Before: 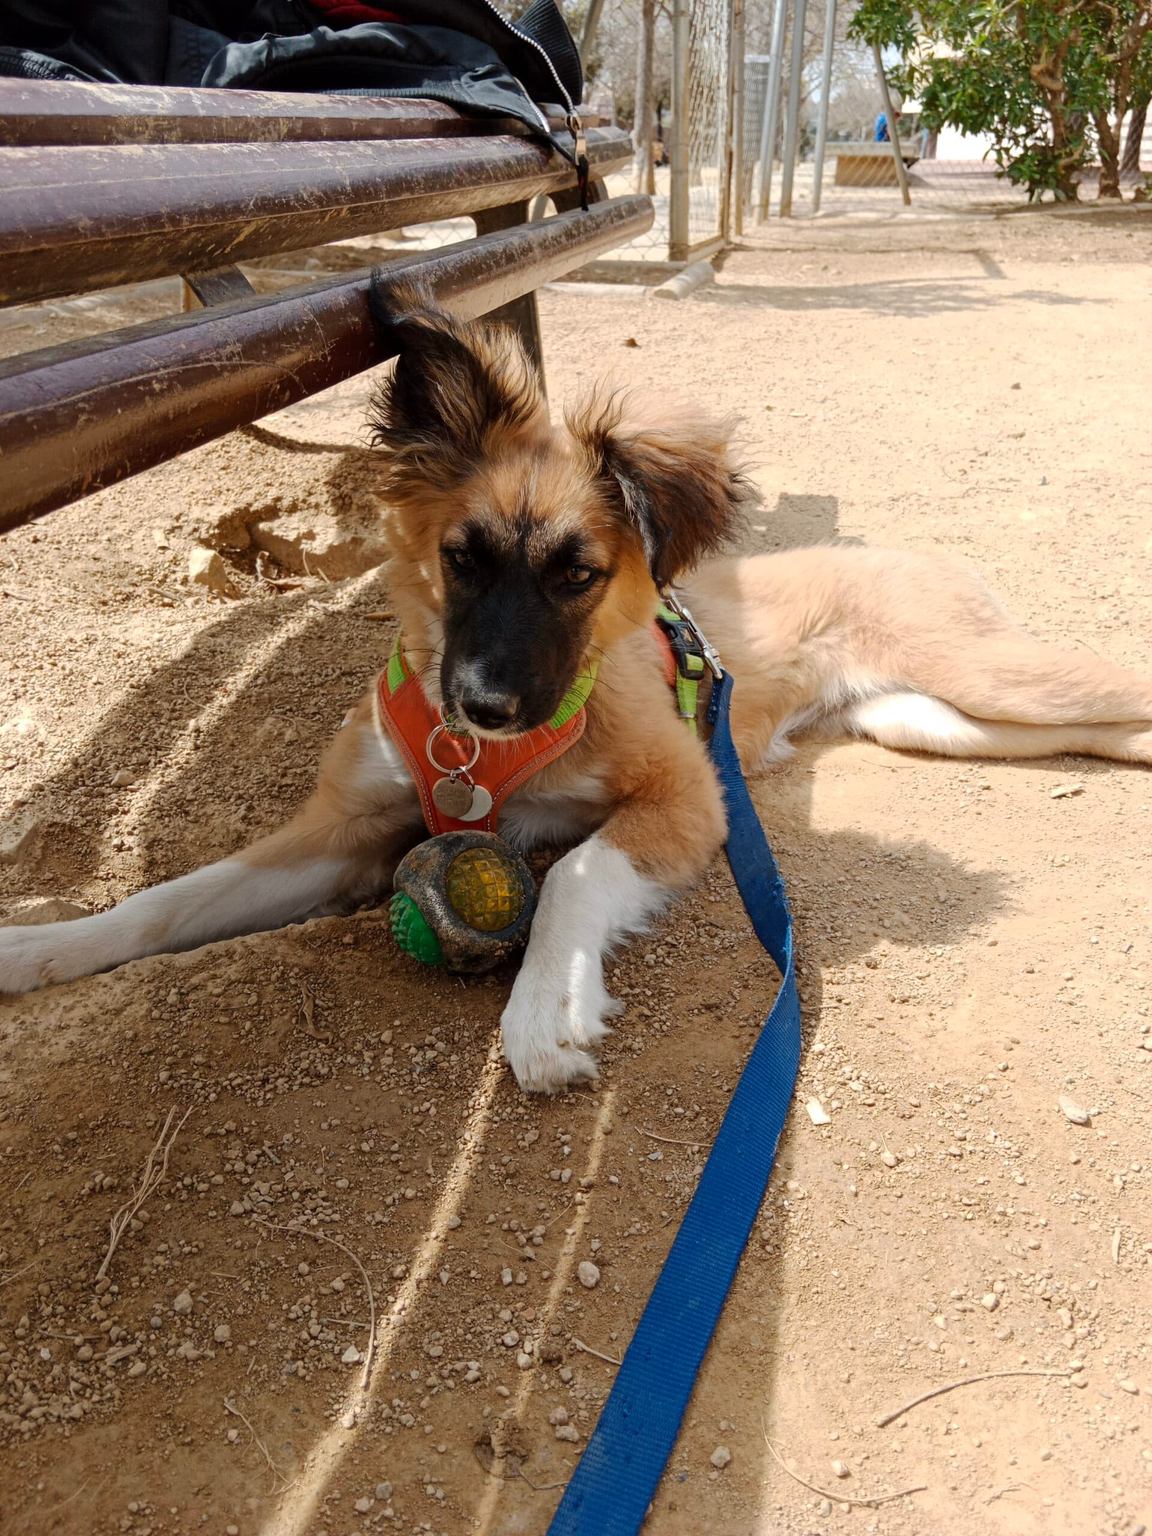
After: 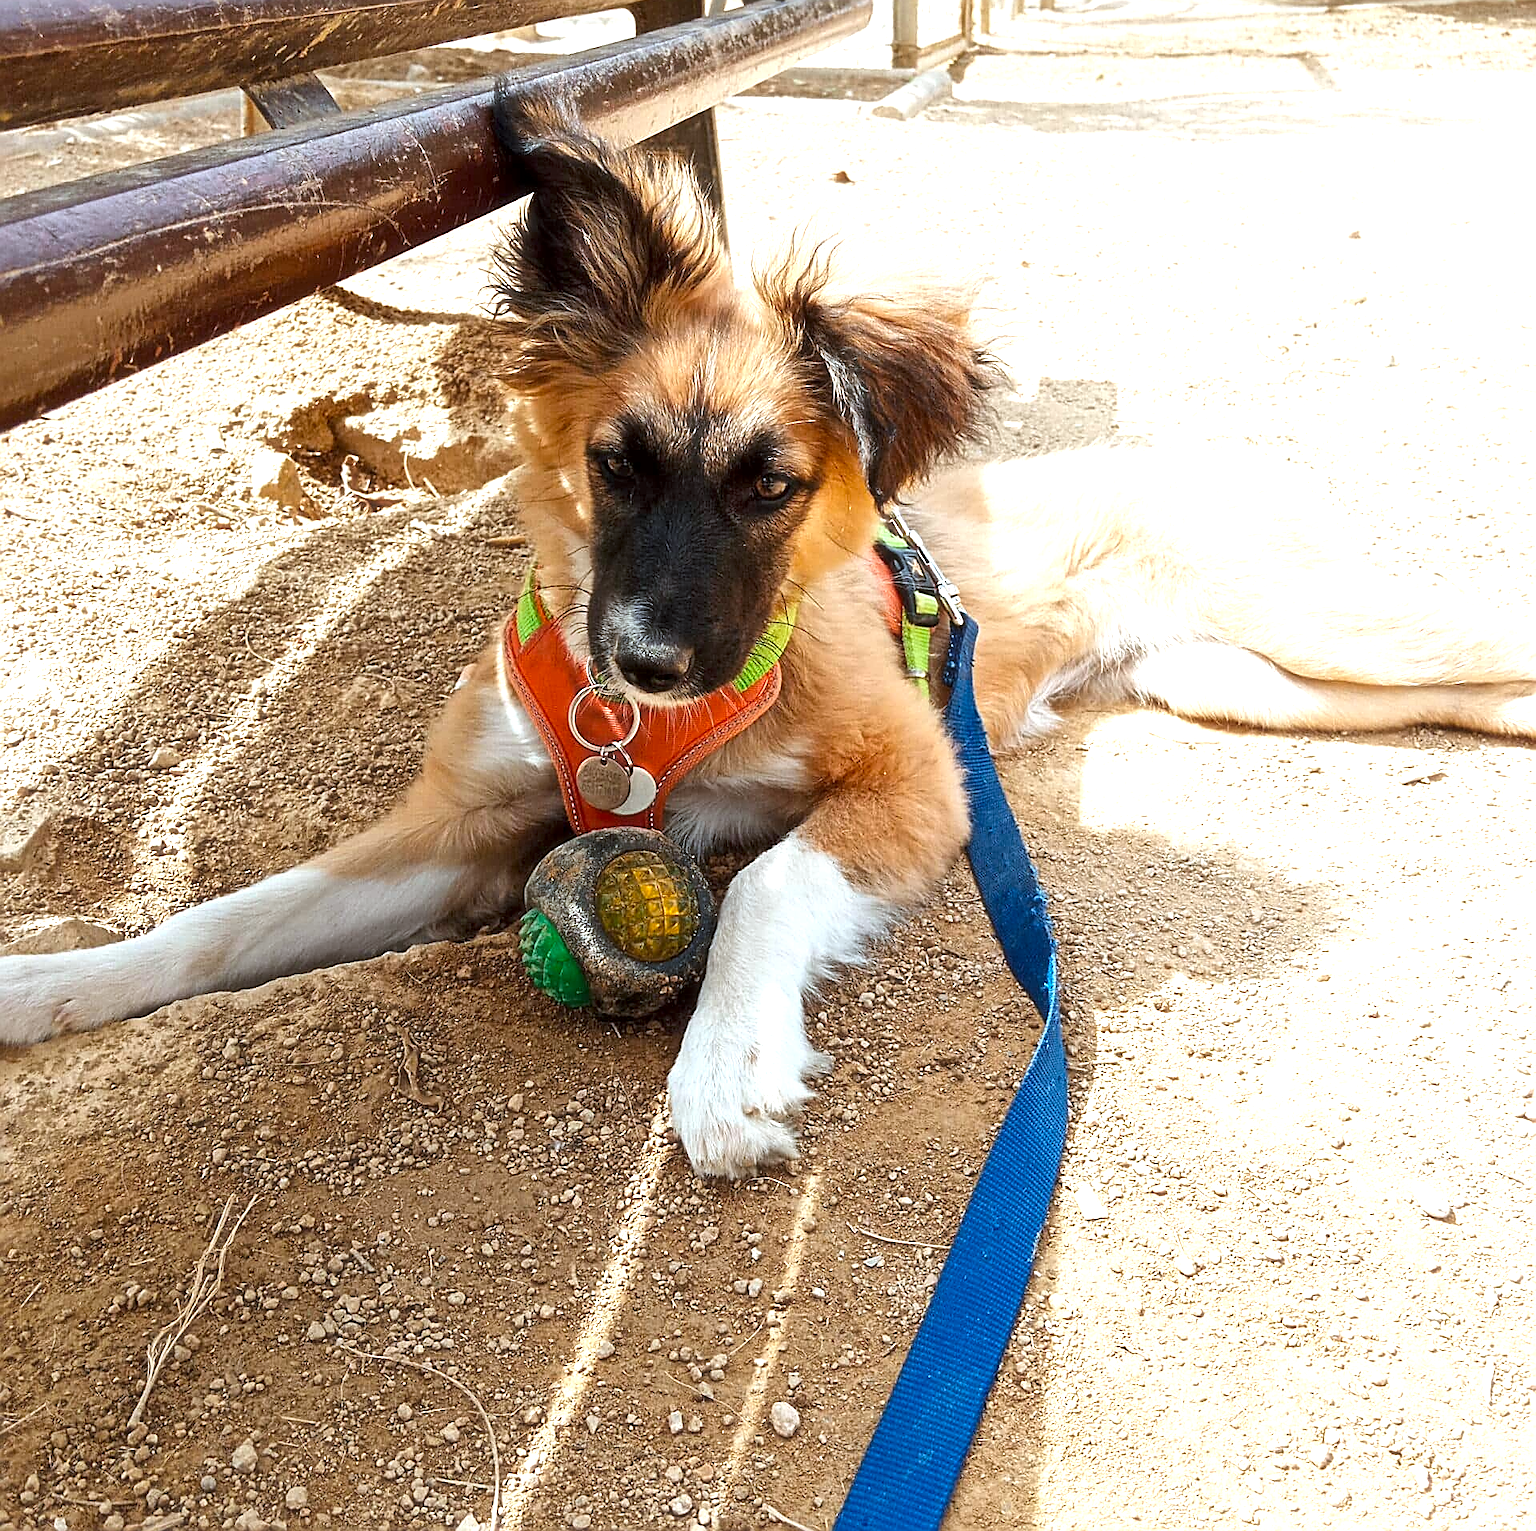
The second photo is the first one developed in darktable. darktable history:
color correction: highlights a* -4.18, highlights b* -10.74
exposure: exposure 1 EV, compensate exposure bias true, compensate highlight preservation false
crop: top 13.707%, bottom 11.5%
sharpen: radius 1.647, amount 1.281
local contrast: mode bilateral grid, contrast 31, coarseness 24, midtone range 0.2
color calibration: output colorfulness [0, 0.315, 0, 0], illuminant same as pipeline (D50), adaptation XYZ, x 0.346, y 0.358, temperature 5014.14 K
haze removal: strength -0.108, compatibility mode true, adaptive false
